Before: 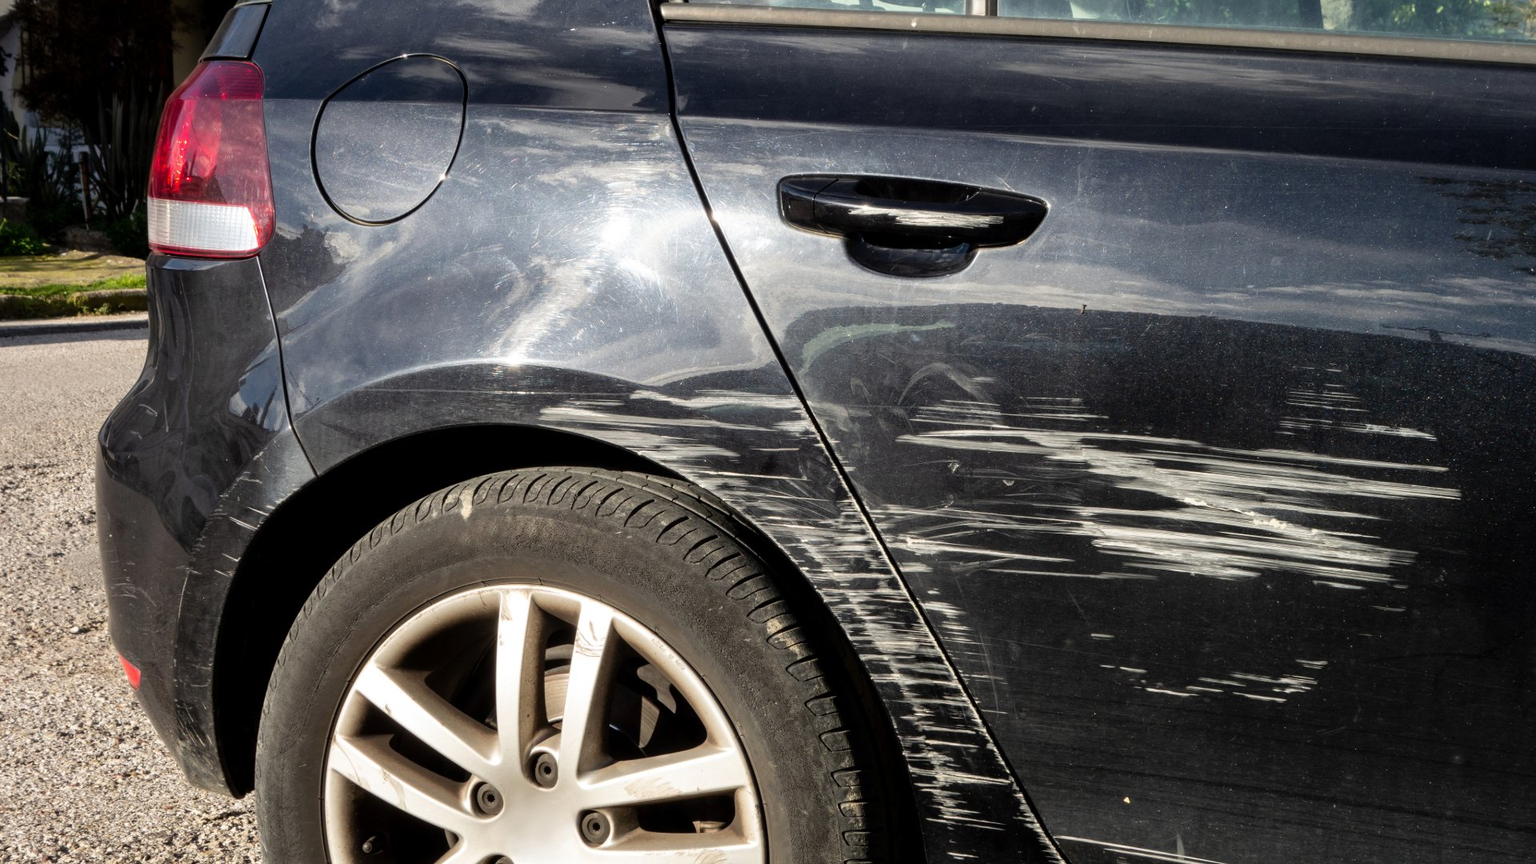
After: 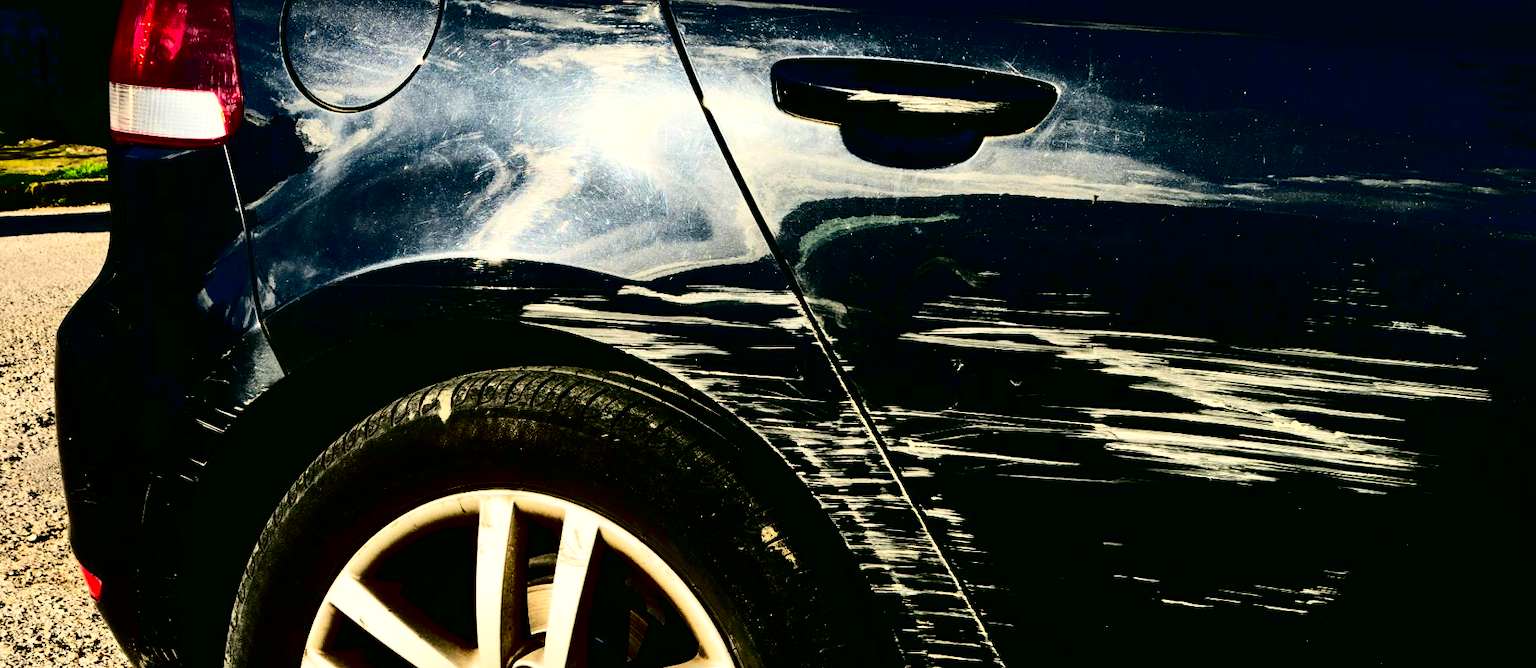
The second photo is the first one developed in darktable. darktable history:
shadows and highlights: shadows 13.39, white point adjustment 1.32, soften with gaussian
crop and rotate: left 2.89%, top 13.827%, right 2.113%, bottom 12.648%
color correction: highlights a* -0.367, highlights b* 9.62, shadows a* -9.01, shadows b* 0.721
contrast brightness saturation: contrast 0.768, brightness -0.996, saturation 0.997
